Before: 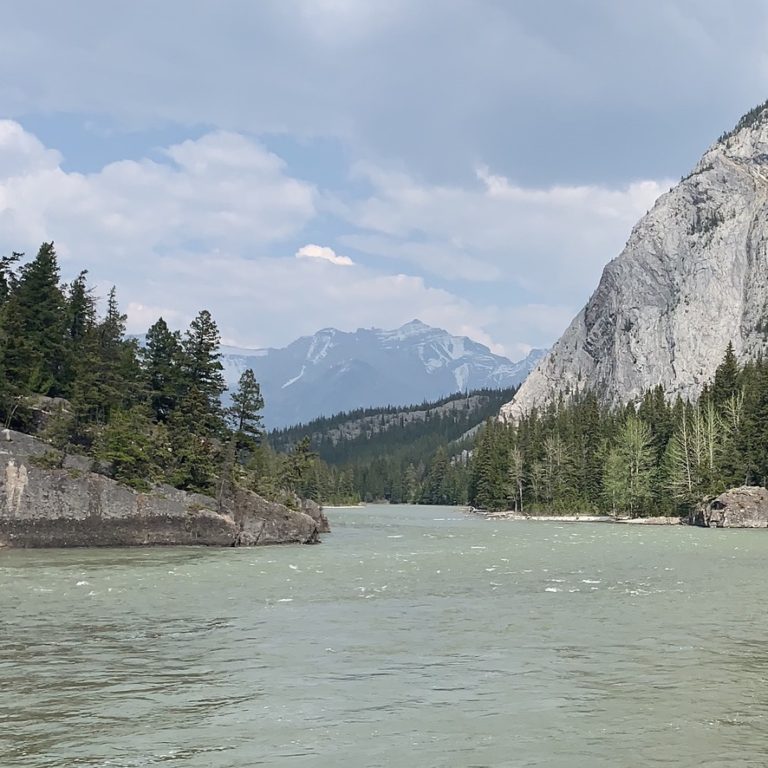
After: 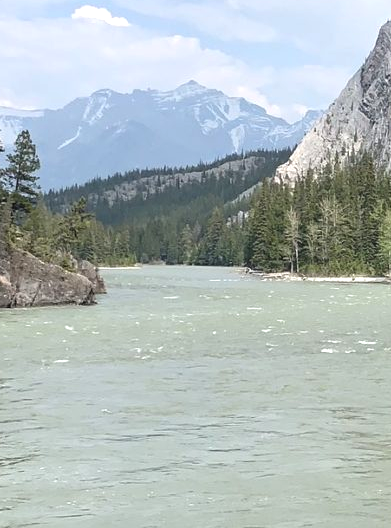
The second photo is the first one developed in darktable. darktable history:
crop and rotate: left 29.237%, top 31.152%, right 19.807%
exposure: black level correction -0.002, exposure 0.54 EV, compensate highlight preservation false
